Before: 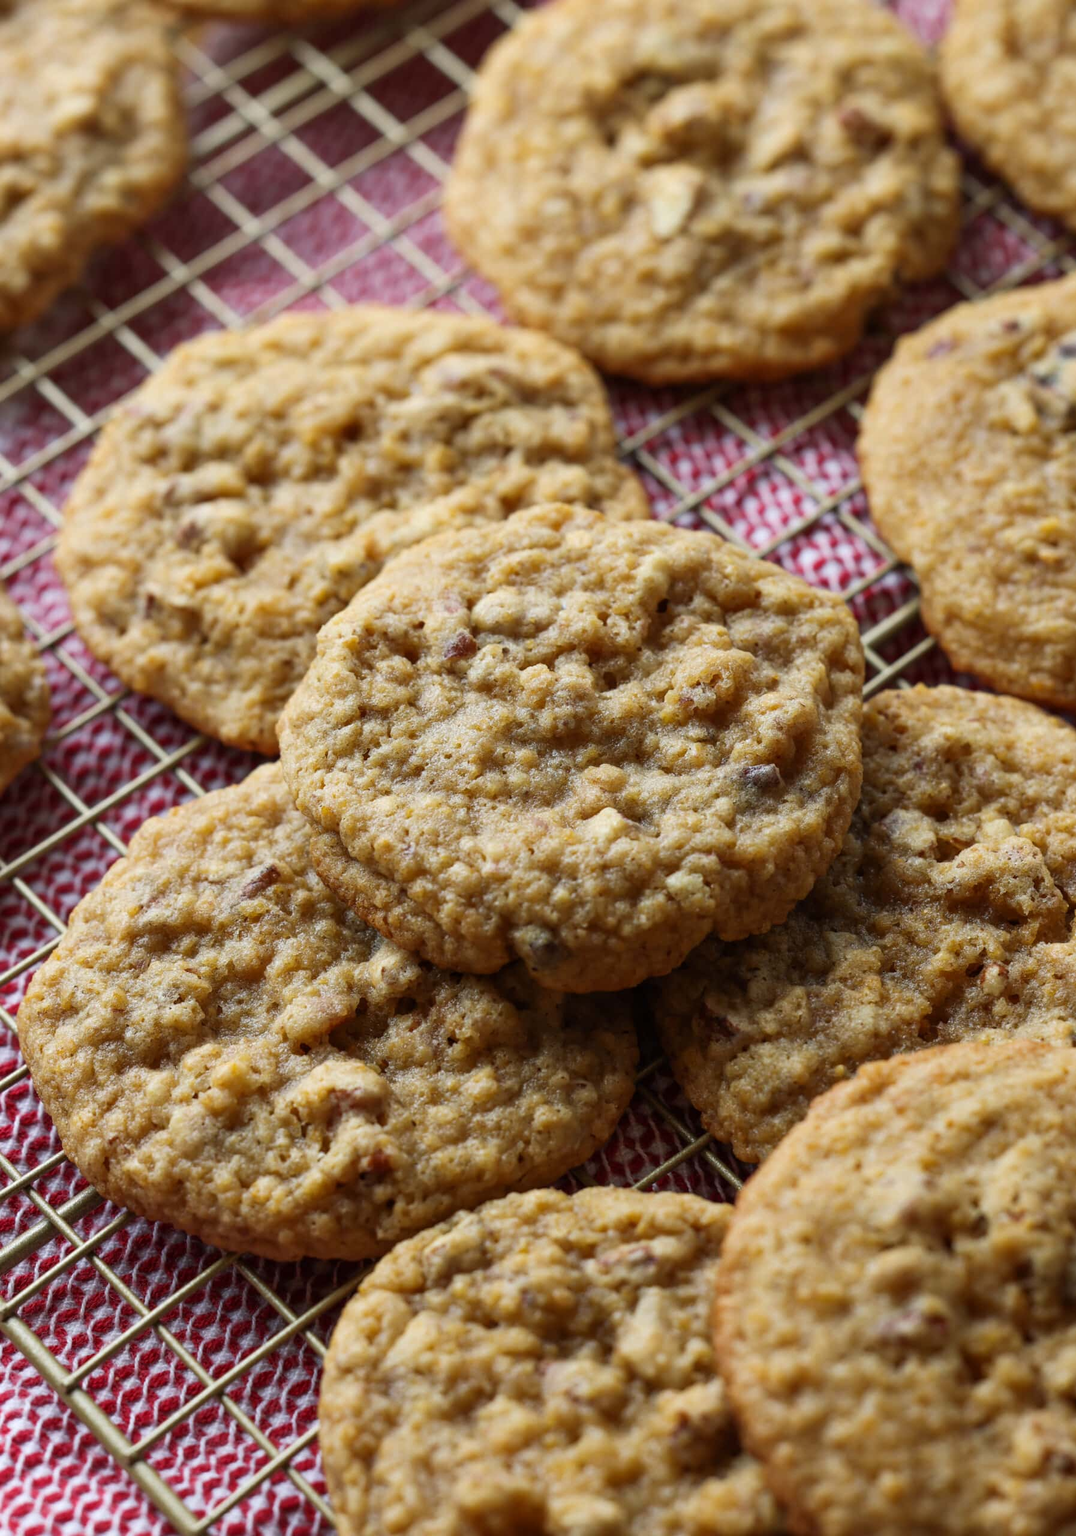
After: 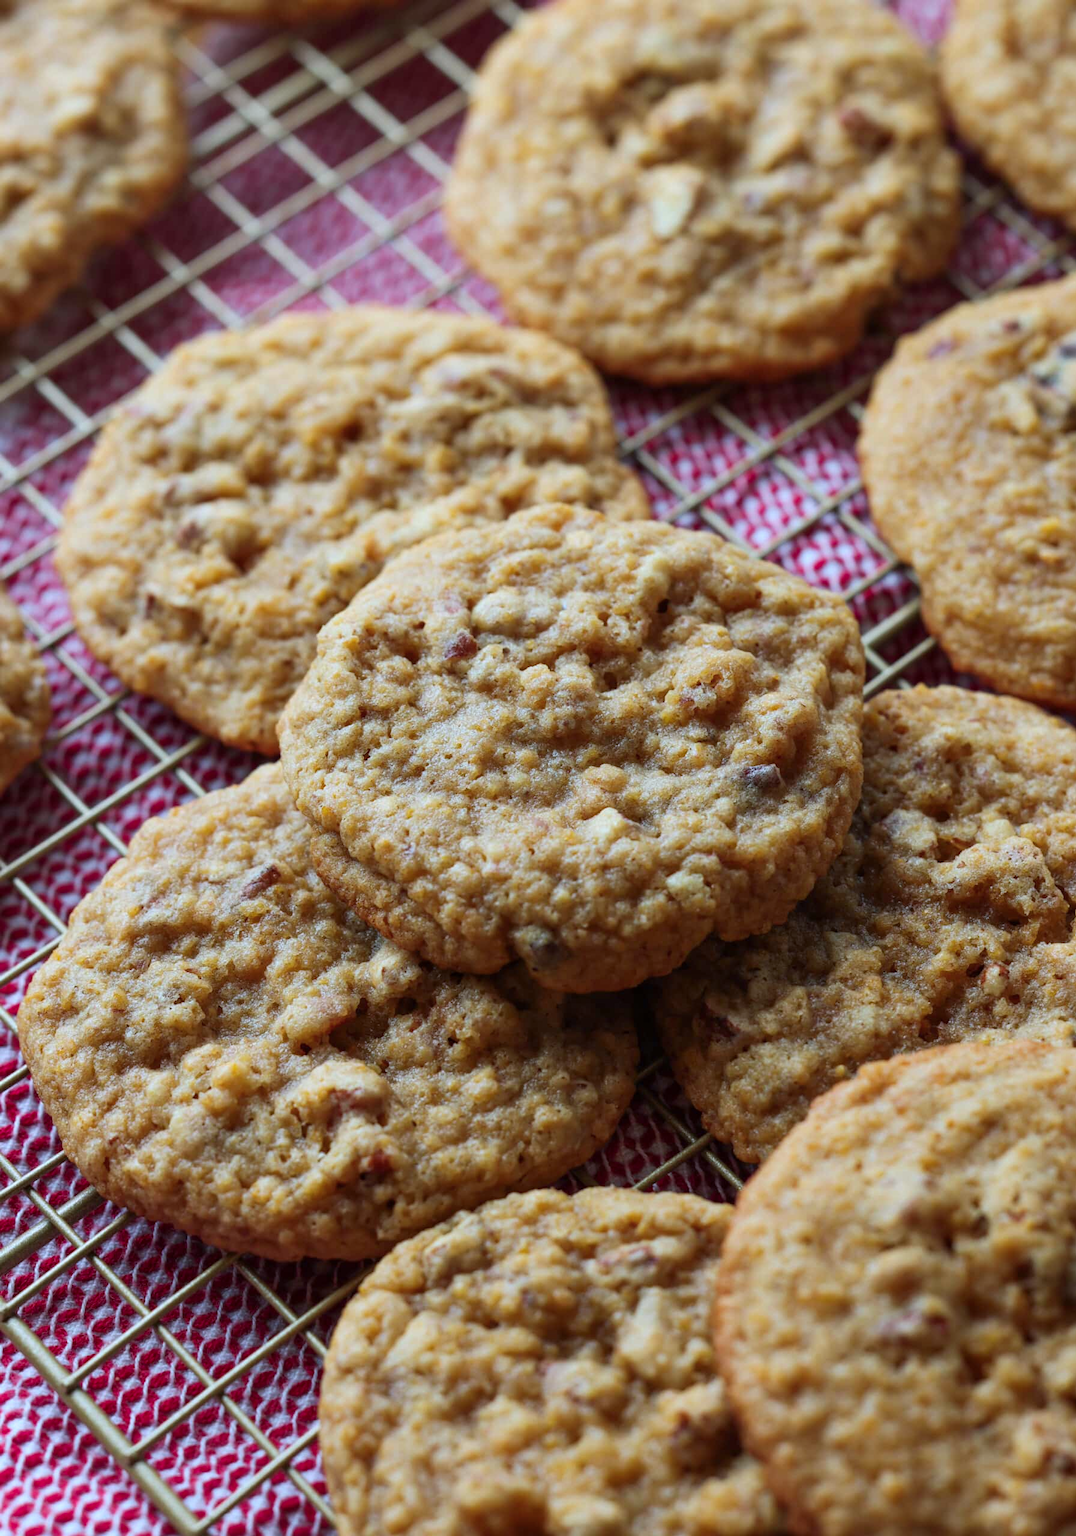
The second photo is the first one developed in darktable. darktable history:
color calibration: output R [0.972, 0.068, -0.094, 0], output G [-0.178, 1.216, -0.086, 0], output B [0.095, -0.136, 0.98, 0], illuminant custom, x 0.371, y 0.381, temperature 4283.16 K
